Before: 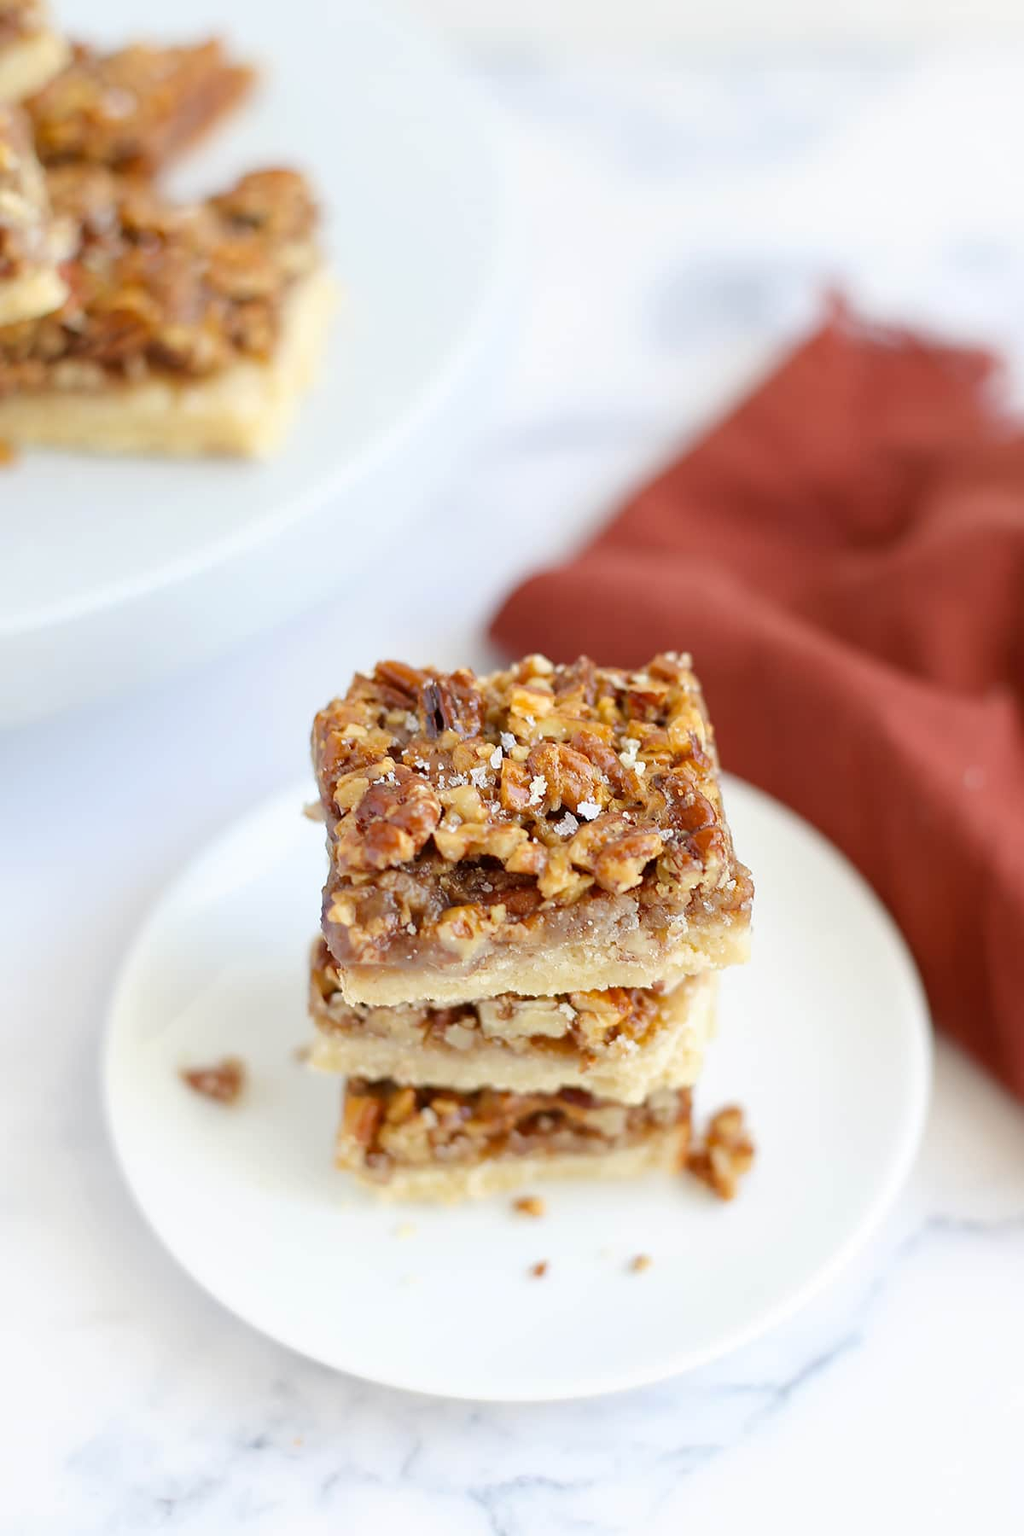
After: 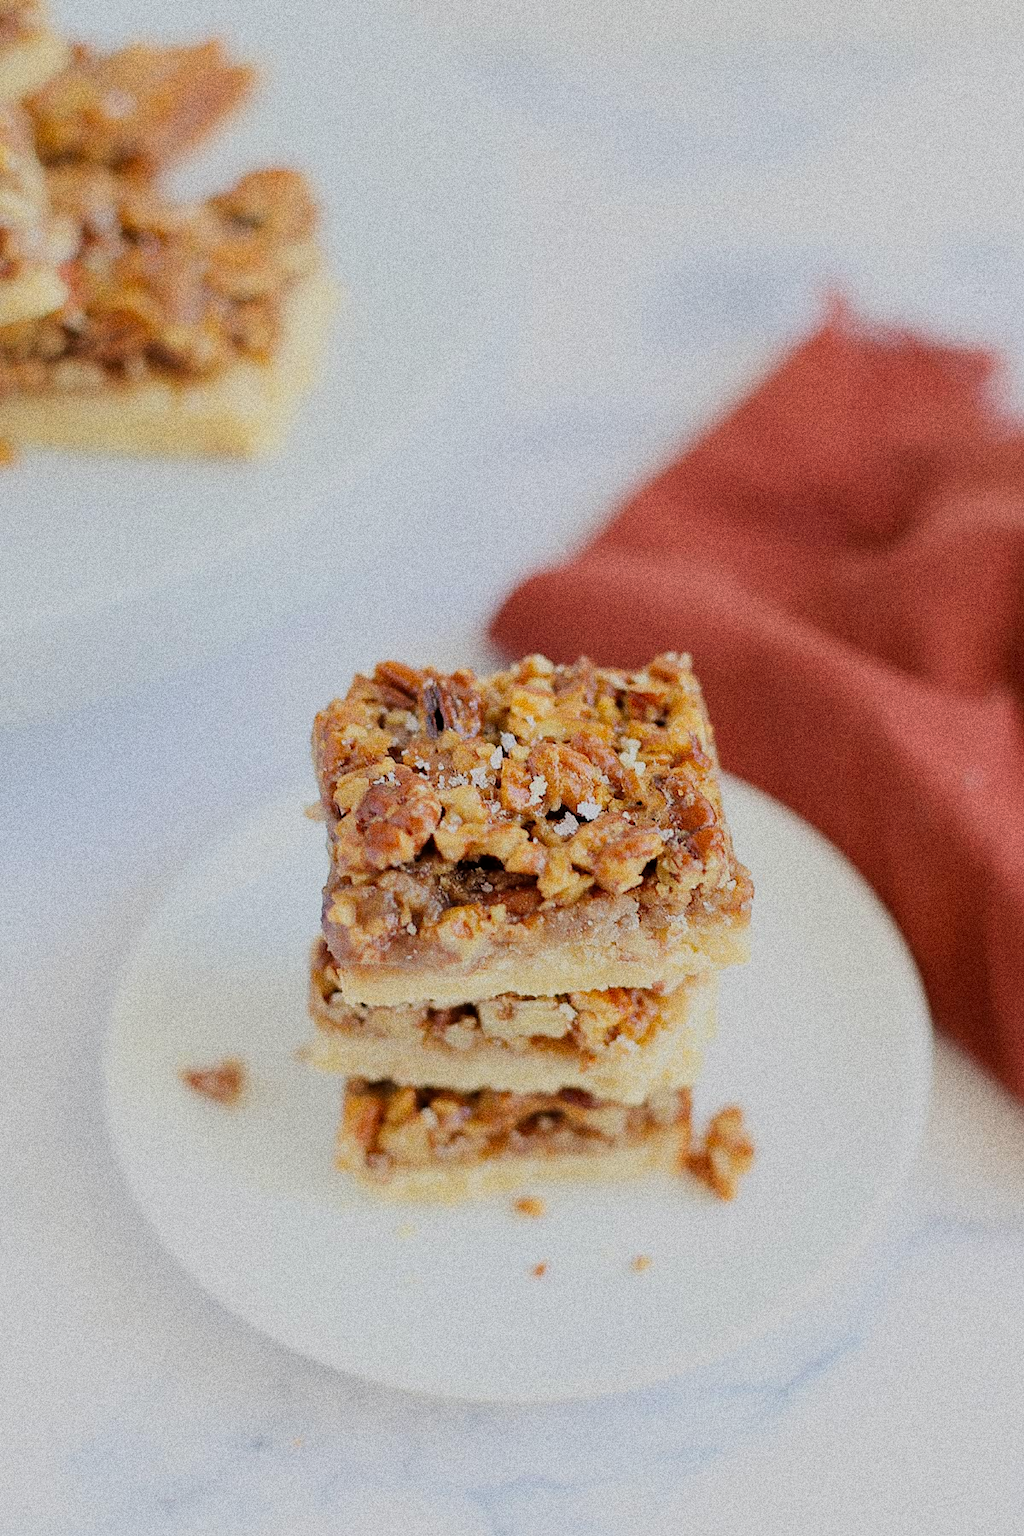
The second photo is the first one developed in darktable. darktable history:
filmic rgb: black relative exposure -6.15 EV, white relative exposure 6.96 EV, hardness 2.23, color science v6 (2022)
grain: coarseness 10.62 ISO, strength 55.56%
